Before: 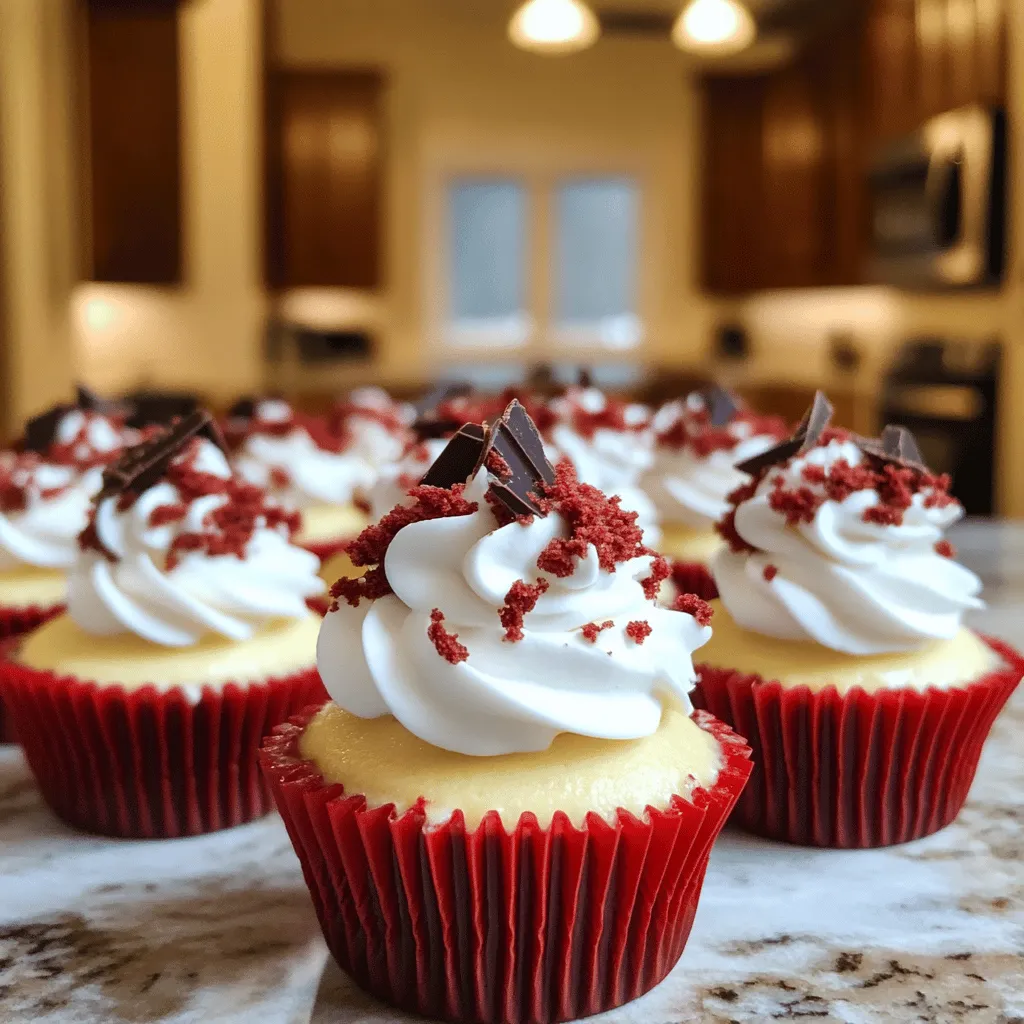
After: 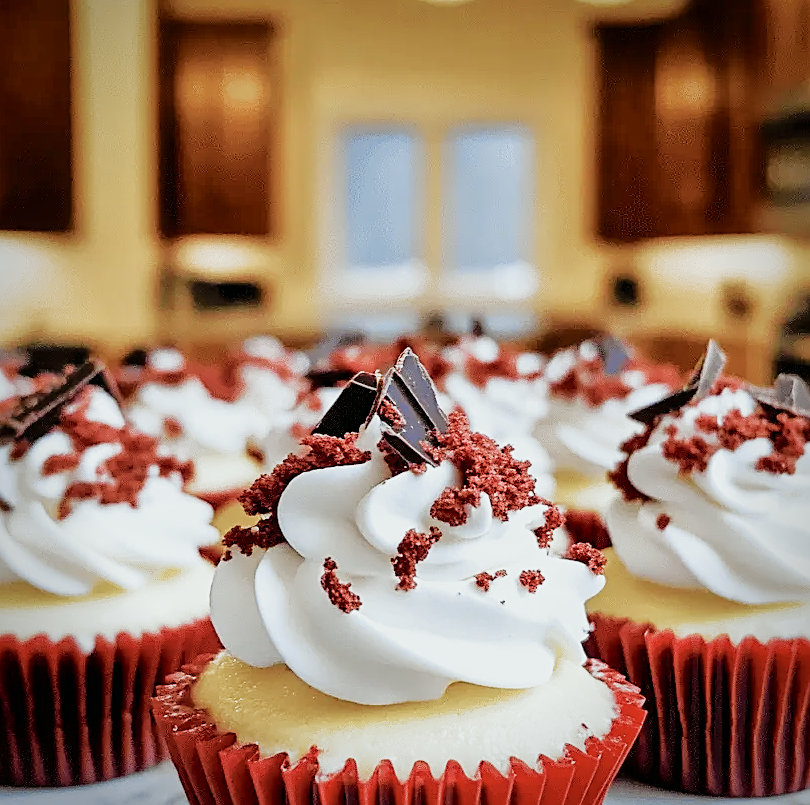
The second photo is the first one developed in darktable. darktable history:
vignetting: fall-off radius 44.96%, saturation 0.05, unbound false
exposure: compensate highlight preservation false
tone curve: curves: ch0 [(0, 0) (0.088, 0.042) (0.208, 0.176) (0.257, 0.267) (0.406, 0.483) (0.489, 0.556) (0.667, 0.73) (0.793, 0.851) (0.994, 0.974)]; ch1 [(0, 0) (0.161, 0.092) (0.35, 0.33) (0.392, 0.392) (0.457, 0.467) (0.505, 0.497) (0.537, 0.518) (0.553, 0.53) (0.58, 0.567) (0.739, 0.697) (1, 1)]; ch2 [(0, 0) (0.346, 0.362) (0.448, 0.419) (0.502, 0.499) (0.533, 0.517) (0.556, 0.533) (0.629, 0.619) (0.717, 0.678) (1, 1)], color space Lab, independent channels, preserve colors none
filmic rgb: black relative exposure -8.09 EV, white relative exposure 3 EV, hardness 5.33, contrast 1.244, preserve chrominance no, color science v5 (2021), contrast in shadows safe, contrast in highlights safe
crop and rotate: left 10.48%, top 5.051%, right 10.392%, bottom 16.283%
contrast equalizer: y [[0.502, 0.505, 0.512, 0.529, 0.564, 0.588], [0.5 ×6], [0.502, 0.505, 0.512, 0.529, 0.564, 0.588], [0, 0.001, 0.001, 0.004, 0.008, 0.011], [0, 0.001, 0.001, 0.004, 0.008, 0.011]]
sharpen: amount 0.542
tone equalizer: -7 EV 0.162 EV, -6 EV 0.619 EV, -5 EV 1.19 EV, -4 EV 1.34 EV, -3 EV 1.12 EV, -2 EV 0.6 EV, -1 EV 0.147 EV
